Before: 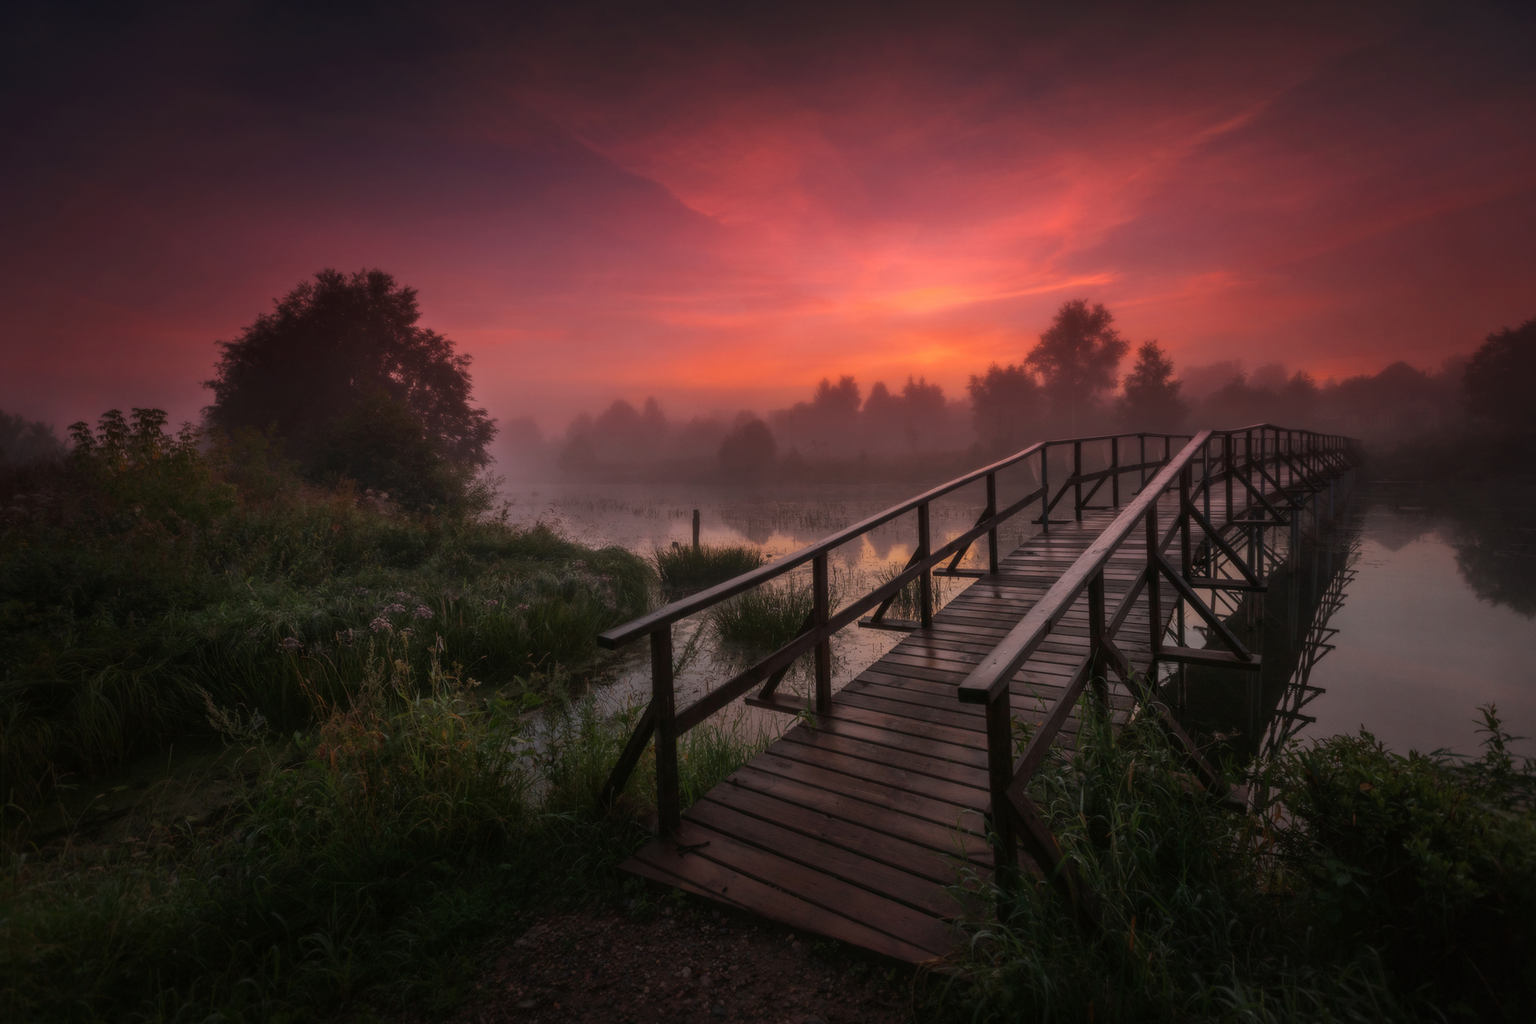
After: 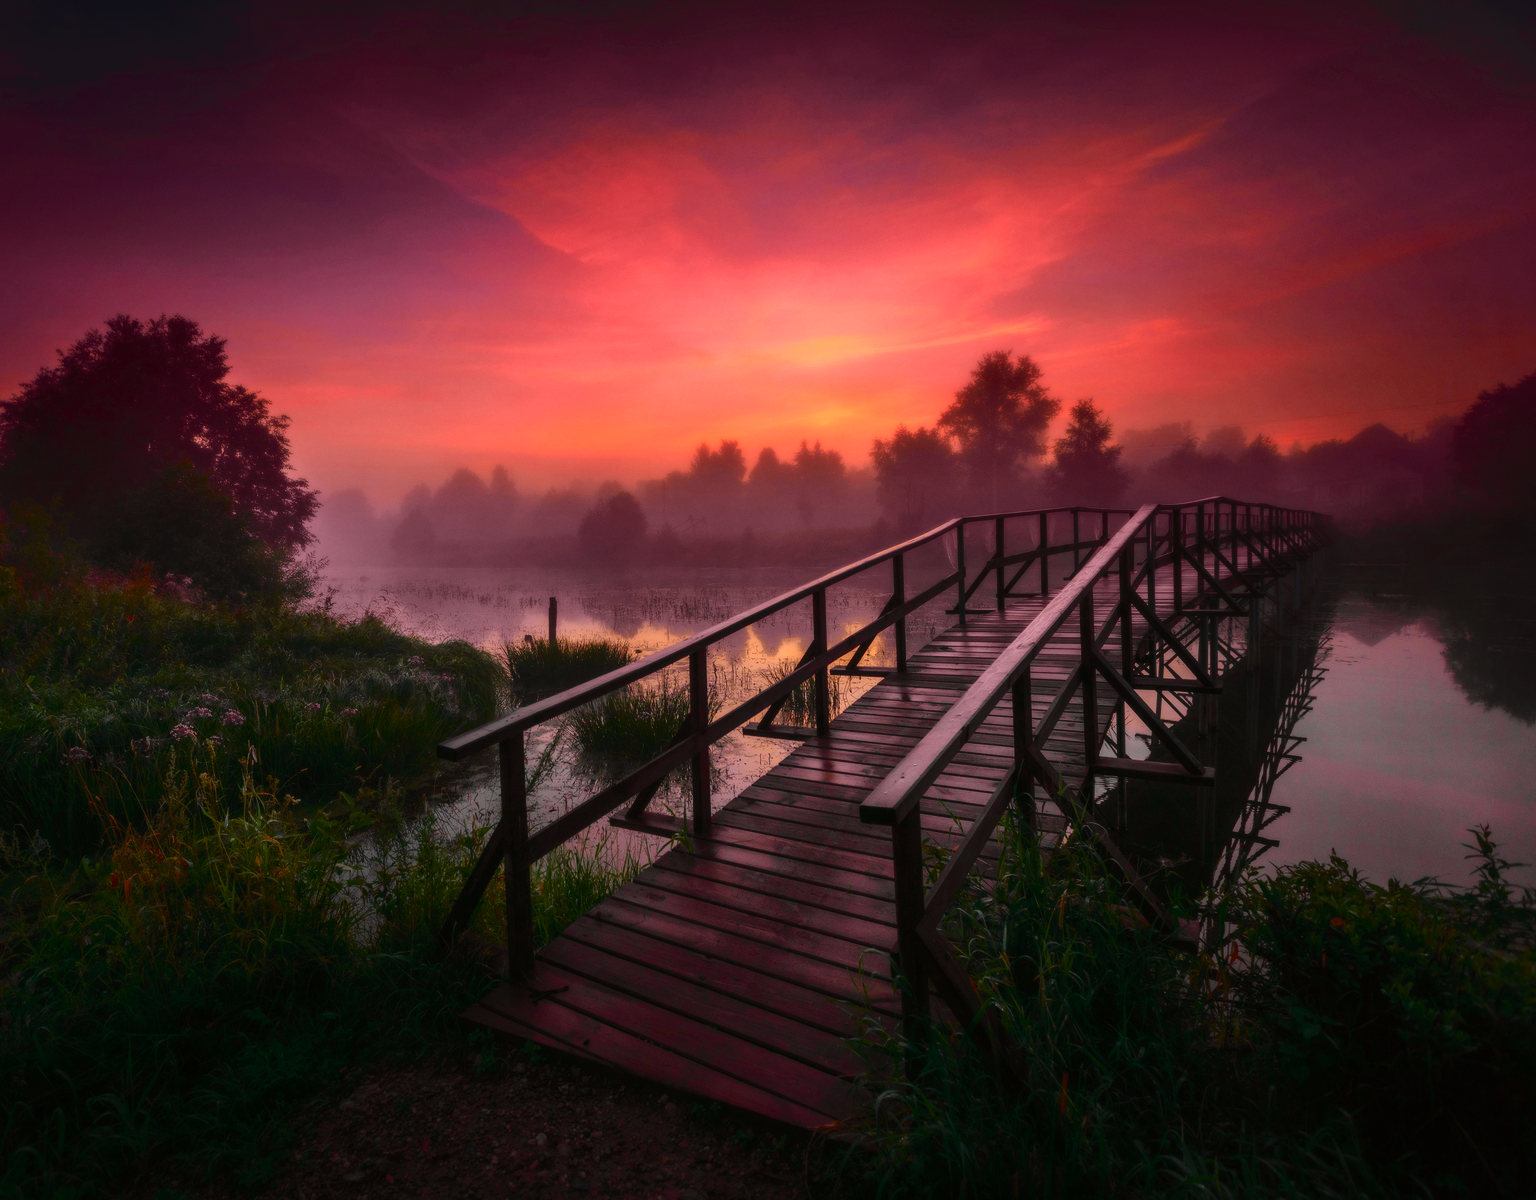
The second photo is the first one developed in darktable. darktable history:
crop and rotate: left 14.638%
tone curve: curves: ch0 [(0, 0) (0.046, 0.031) (0.163, 0.114) (0.391, 0.432) (0.488, 0.561) (0.695, 0.839) (0.785, 0.904) (1, 0.965)]; ch1 [(0, 0) (0.248, 0.252) (0.427, 0.412) (0.482, 0.462) (0.499, 0.499) (0.518, 0.518) (0.535, 0.577) (0.585, 0.623) (0.679, 0.743) (0.788, 0.809) (1, 1)]; ch2 [(0, 0) (0.313, 0.262) (0.427, 0.417) (0.473, 0.47) (0.503, 0.503) (0.523, 0.515) (0.557, 0.596) (0.598, 0.646) (0.708, 0.771) (1, 1)], color space Lab, independent channels, preserve colors none
